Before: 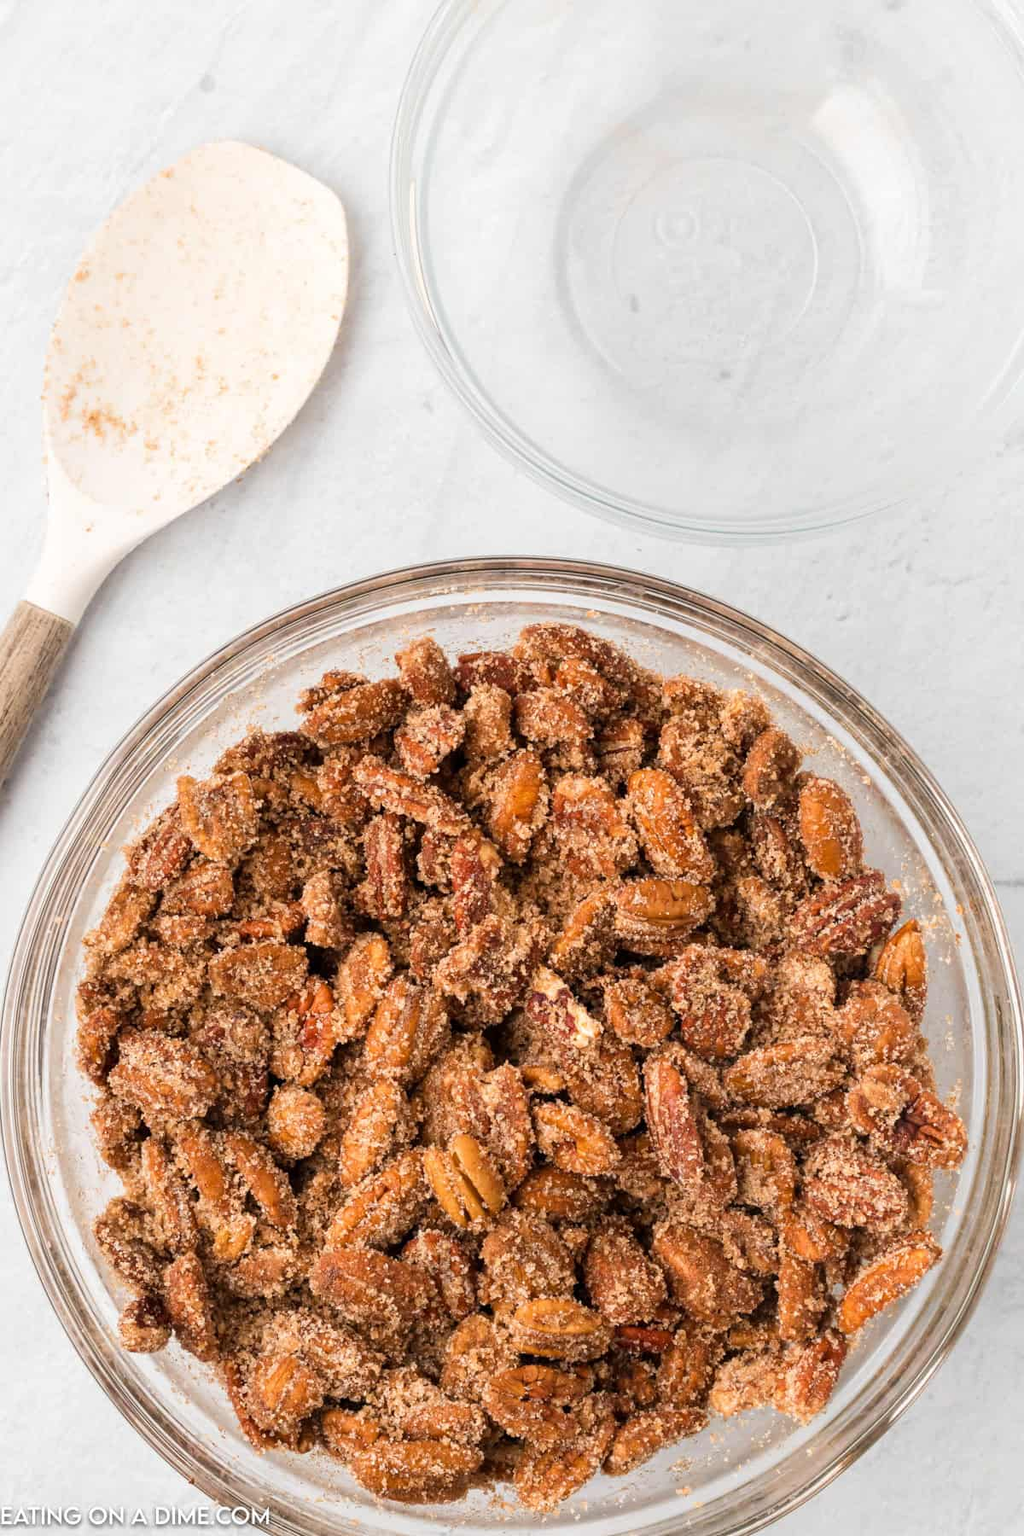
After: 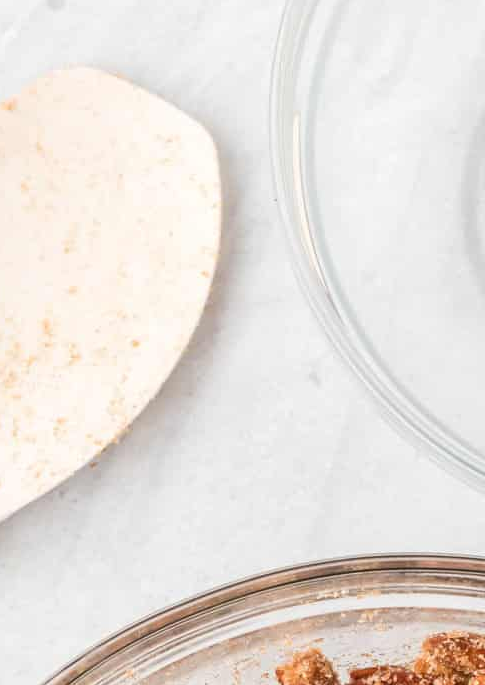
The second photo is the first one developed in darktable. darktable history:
crop: left 15.614%, top 5.449%, right 43.952%, bottom 56.49%
